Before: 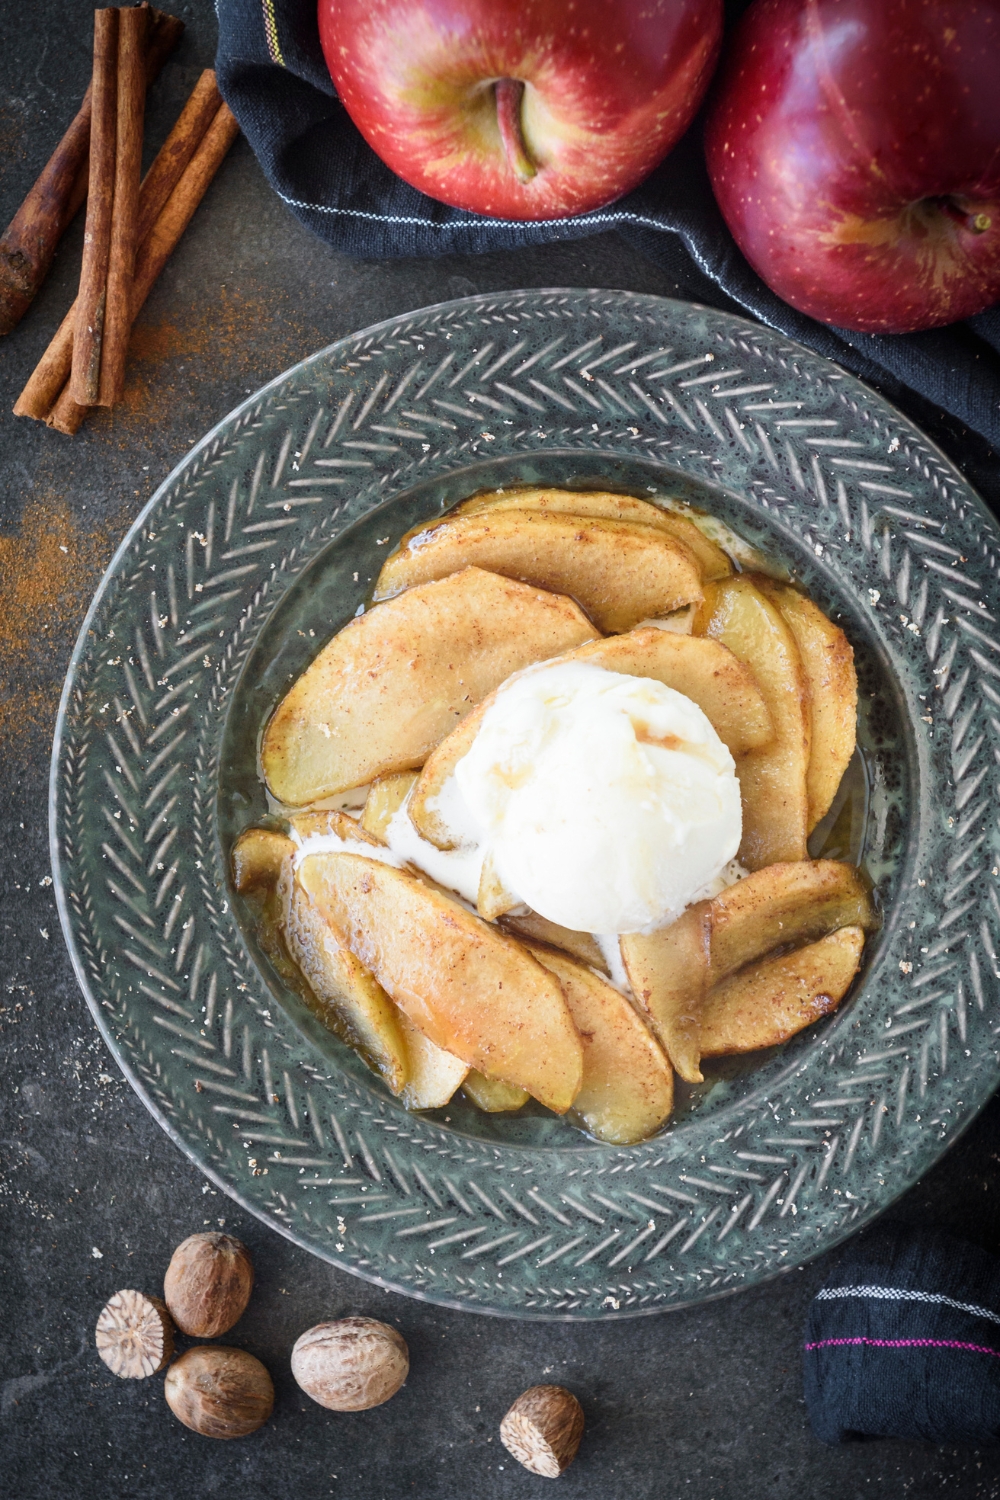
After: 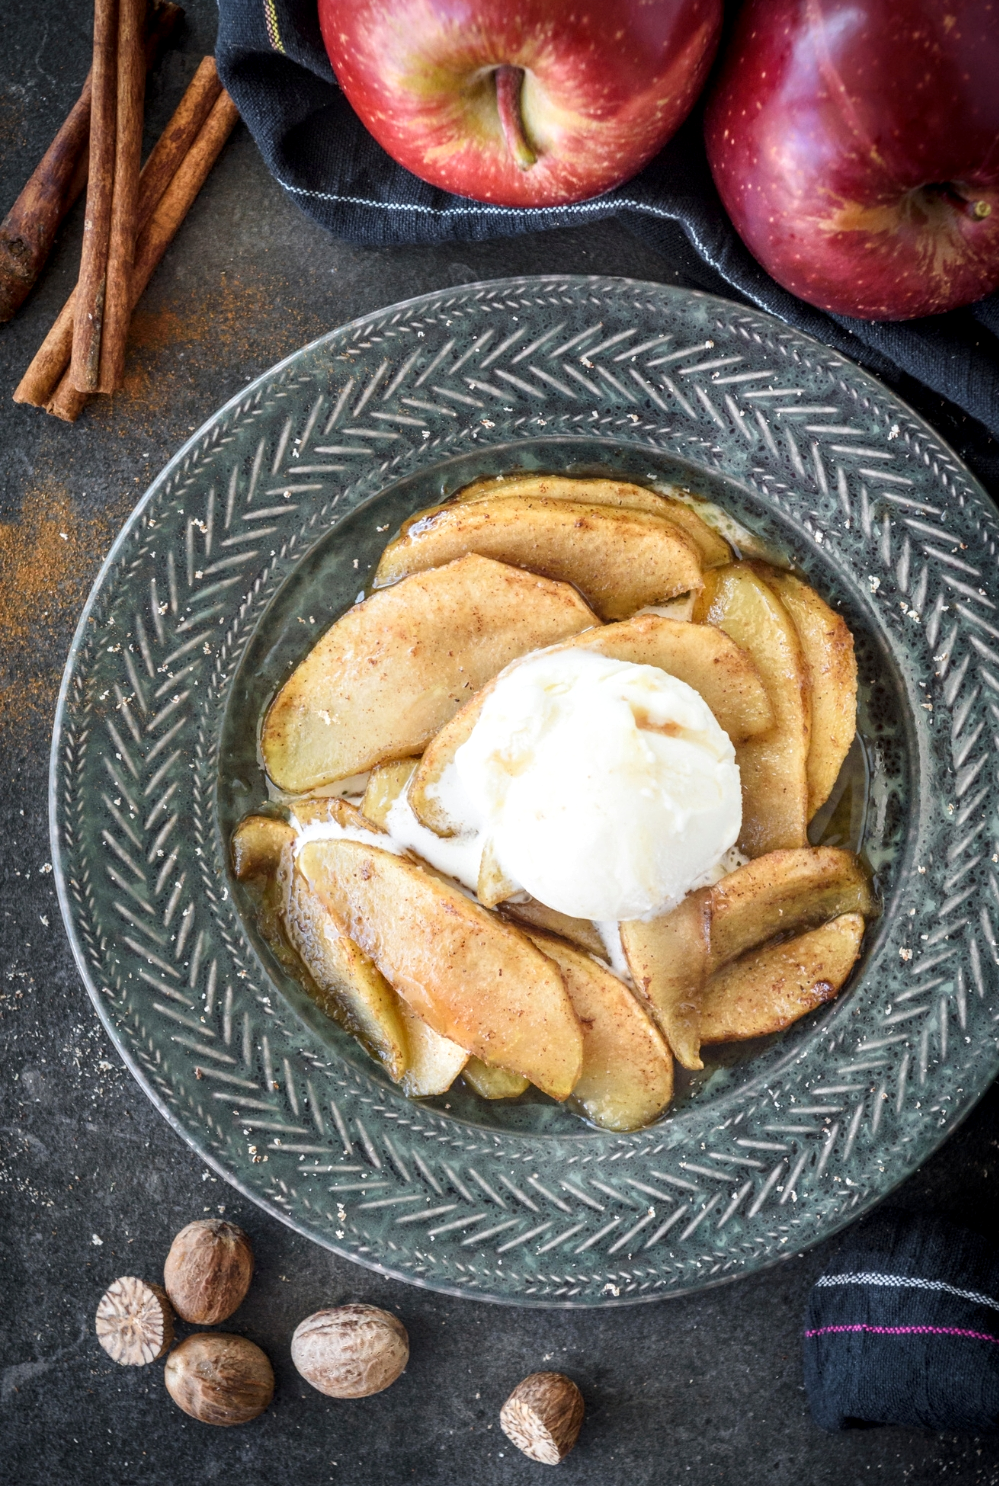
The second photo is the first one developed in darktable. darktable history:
local contrast: detail 130%
tone equalizer: on, module defaults
crop: top 0.926%, right 0.1%
